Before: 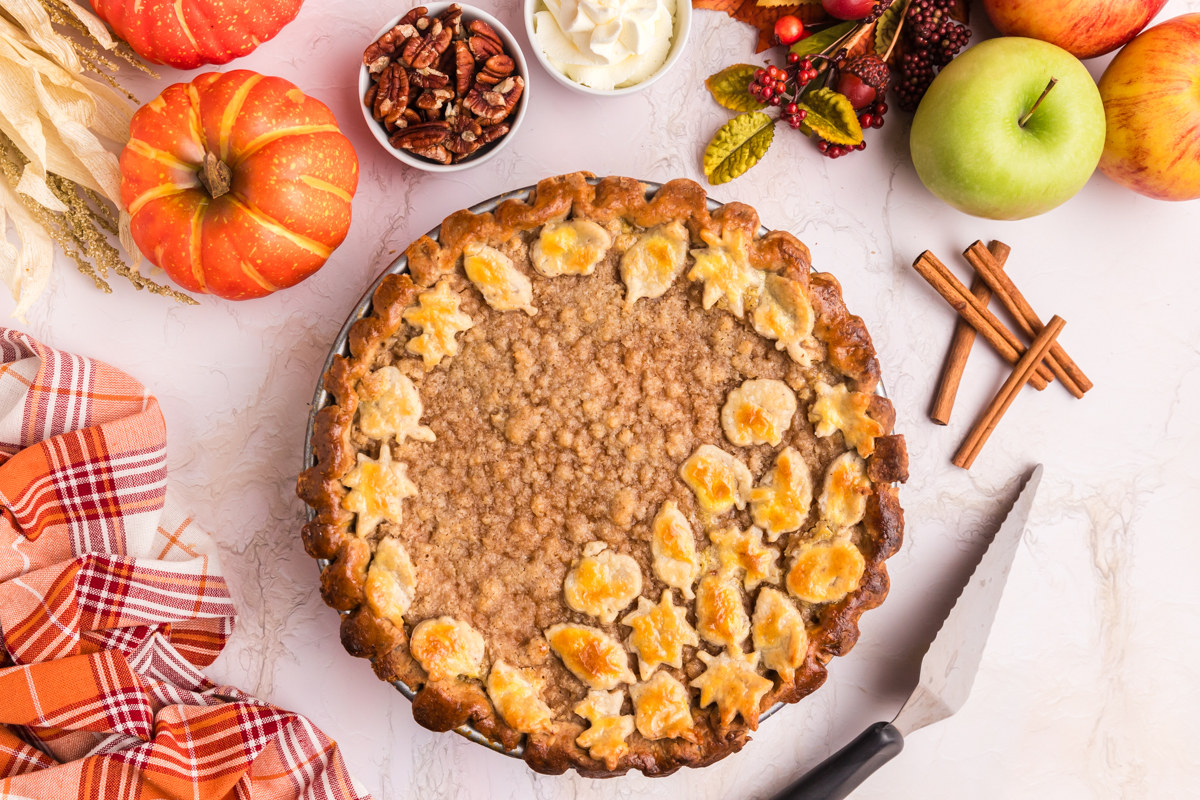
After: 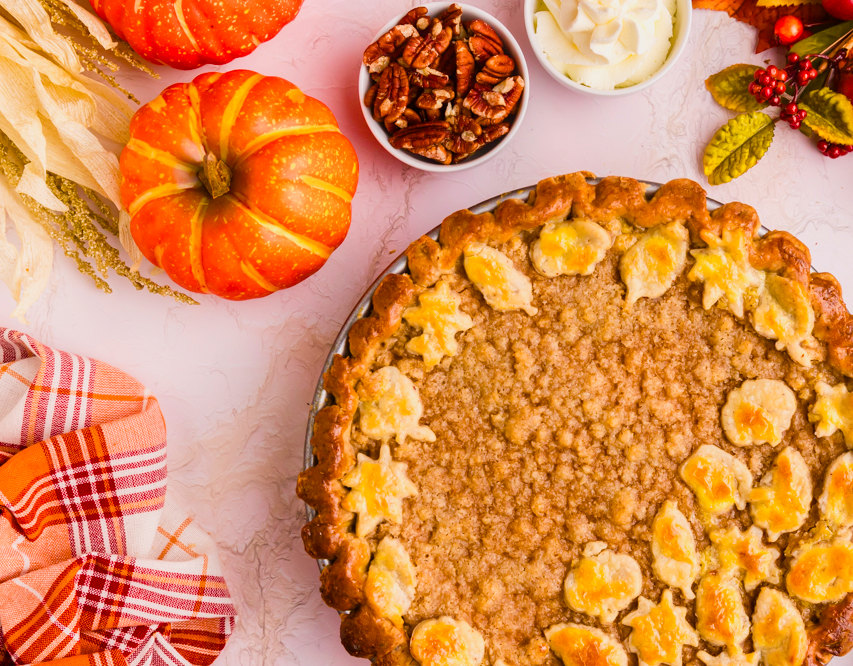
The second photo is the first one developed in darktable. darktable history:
velvia: strength 15%
contrast brightness saturation: contrast 0.1, brightness 0.02, saturation 0.02
color balance rgb: shadows lift › chroma 1%, shadows lift › hue 113°, highlights gain › chroma 0.2%, highlights gain › hue 333°, perceptual saturation grading › global saturation 20%, perceptual saturation grading › highlights -25%, perceptual saturation grading › shadows 25%, contrast -10%
crop: right 28.885%, bottom 16.626%
color balance: output saturation 120%
